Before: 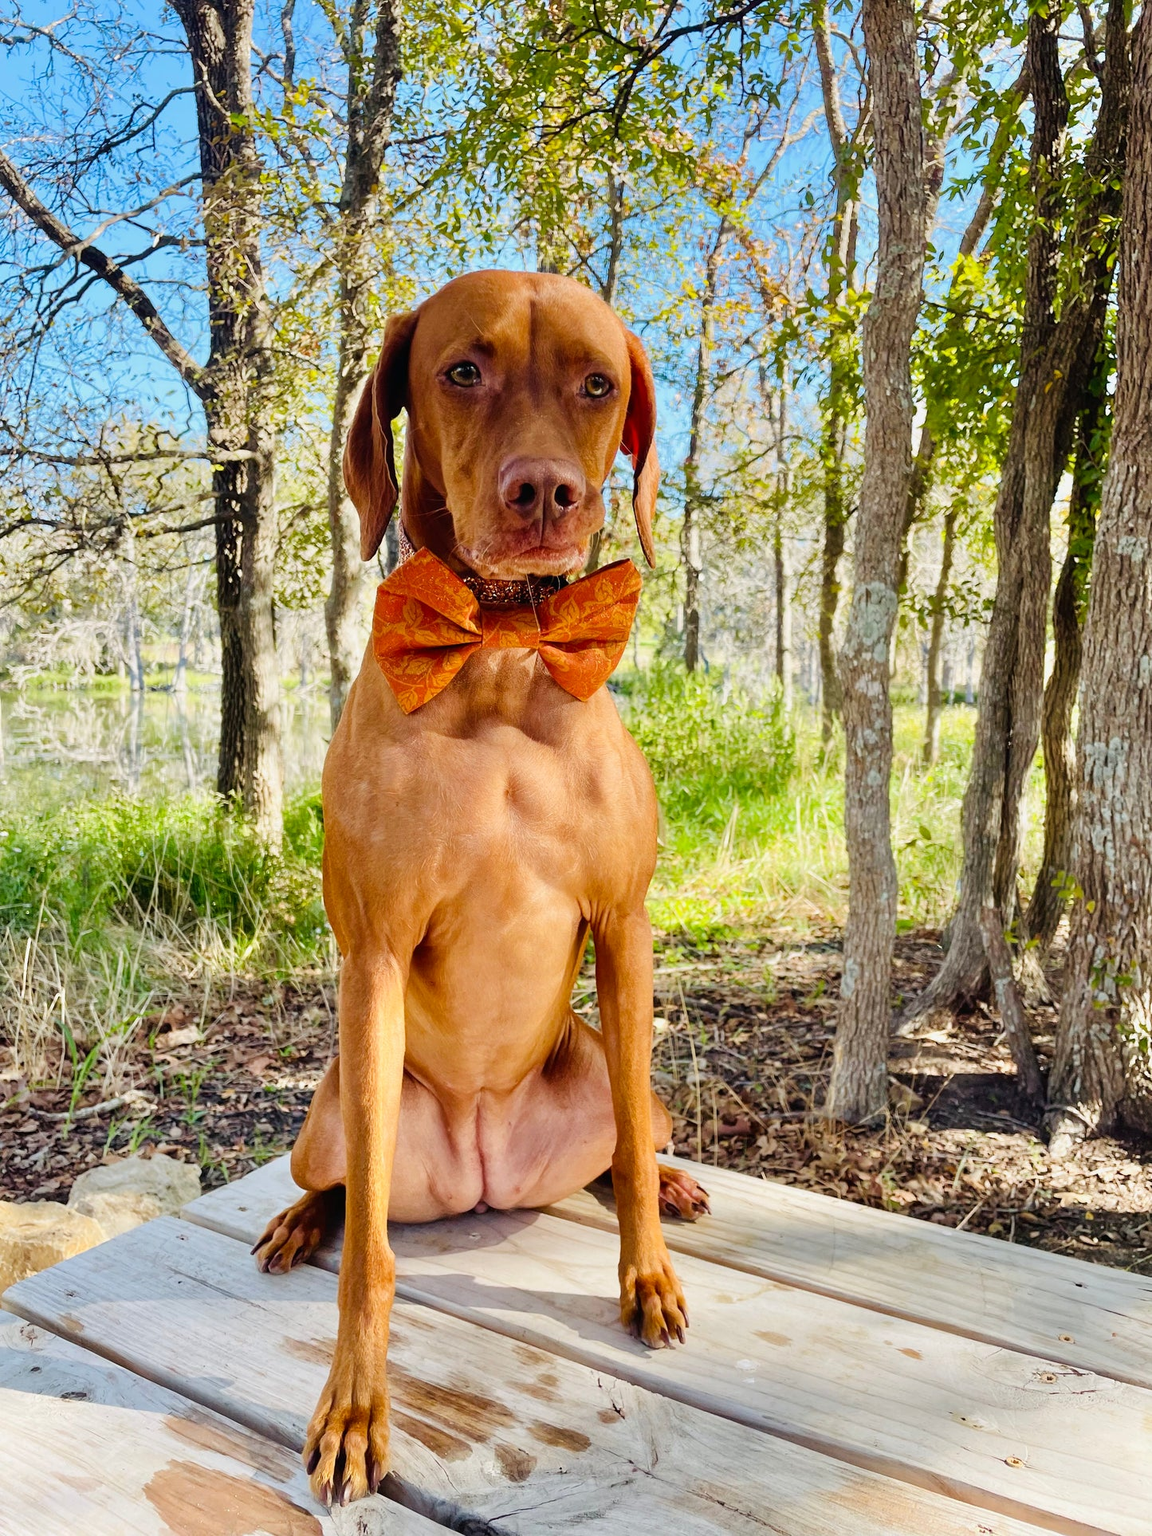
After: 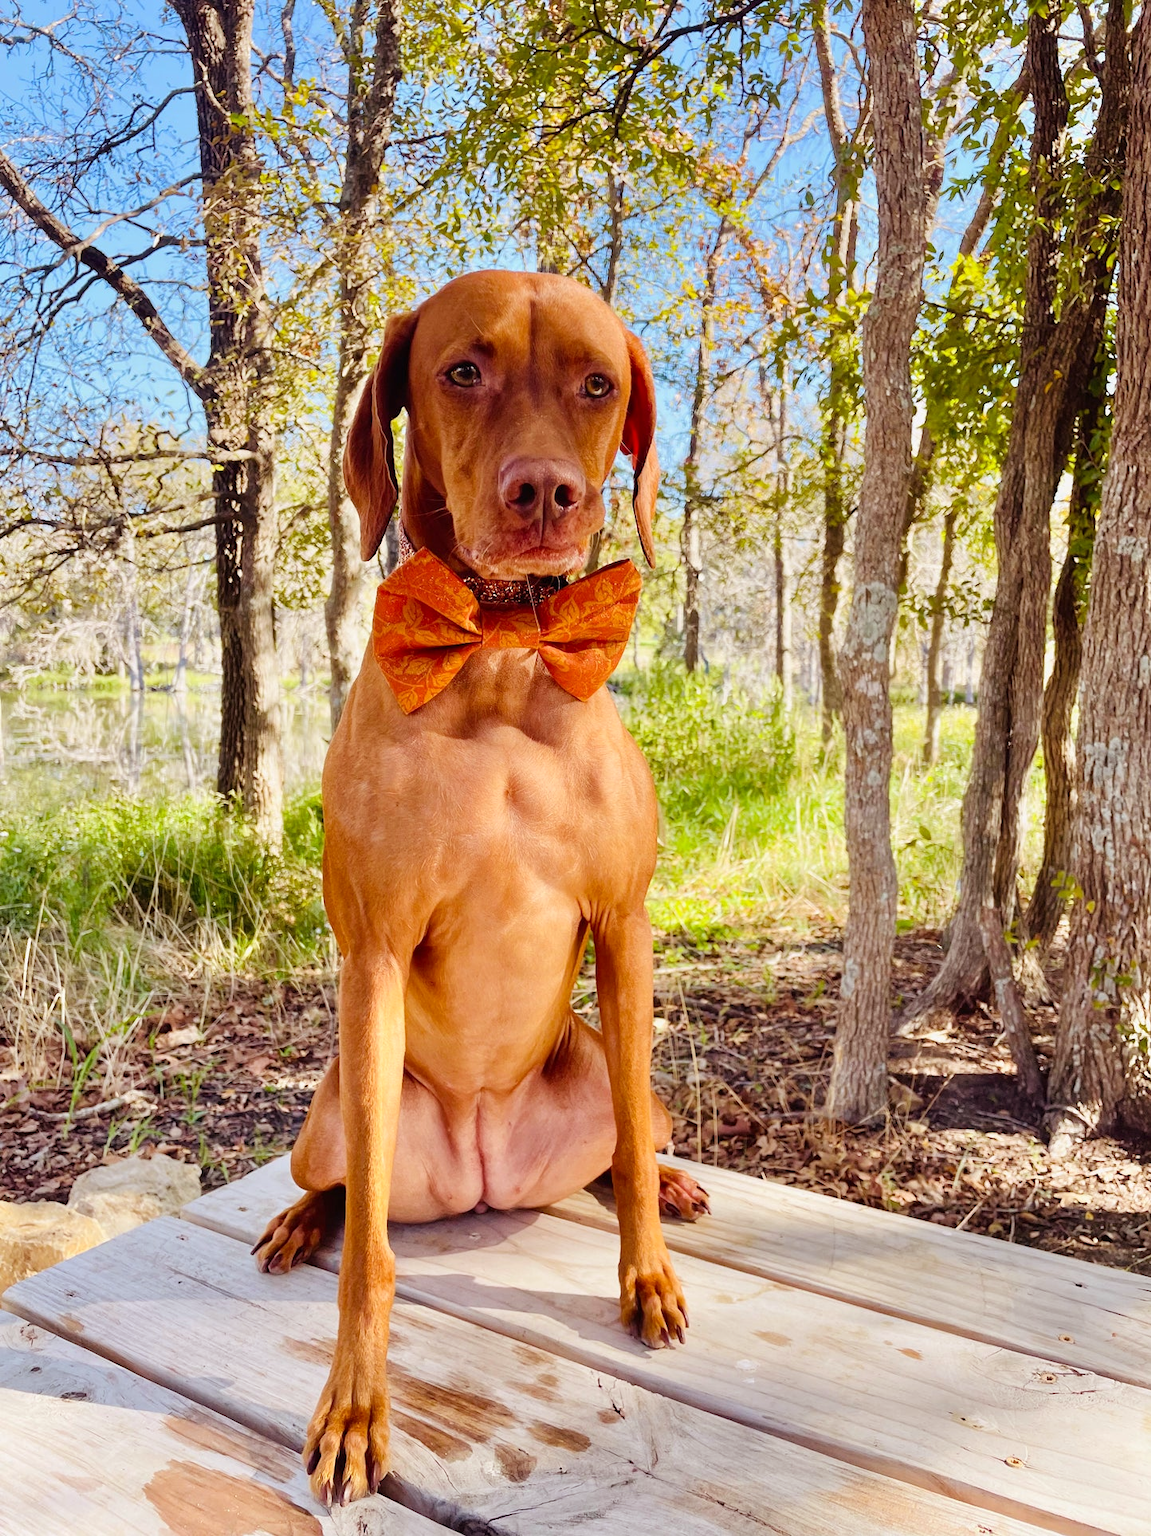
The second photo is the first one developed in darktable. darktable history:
tone equalizer: on, module defaults
rgb levels: mode RGB, independent channels, levels [[0, 0.474, 1], [0, 0.5, 1], [0, 0.5, 1]]
